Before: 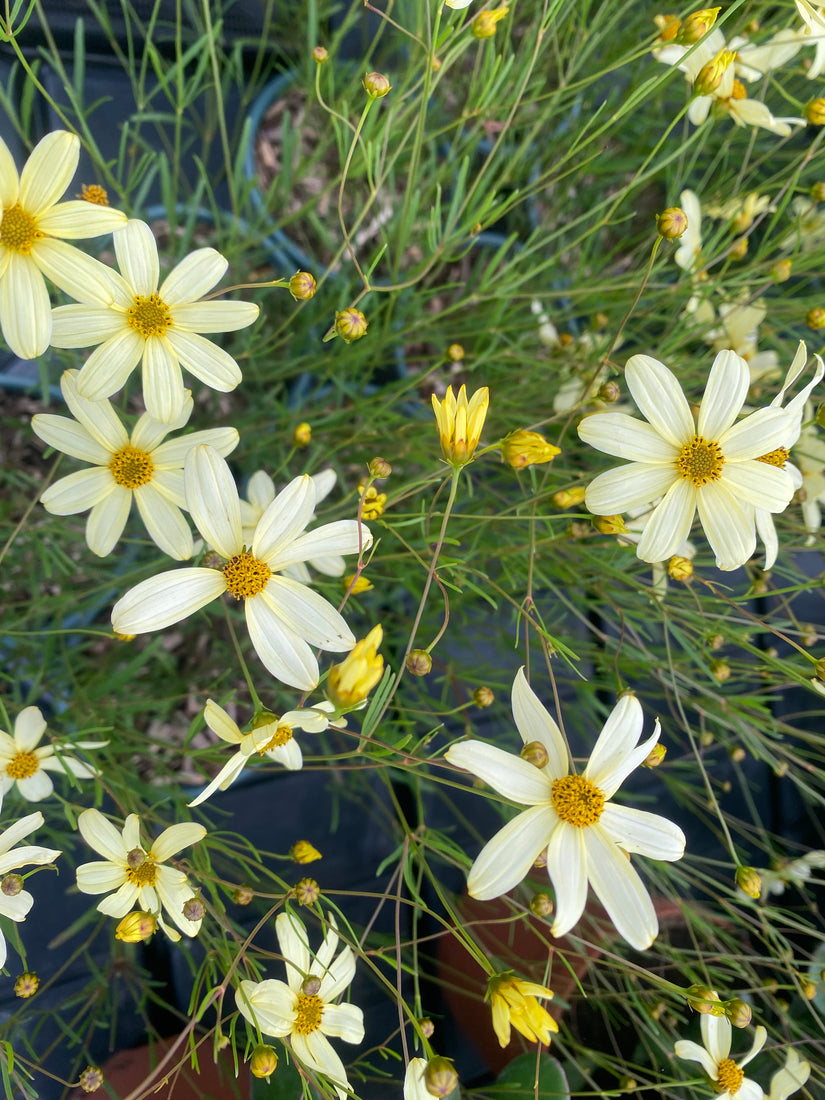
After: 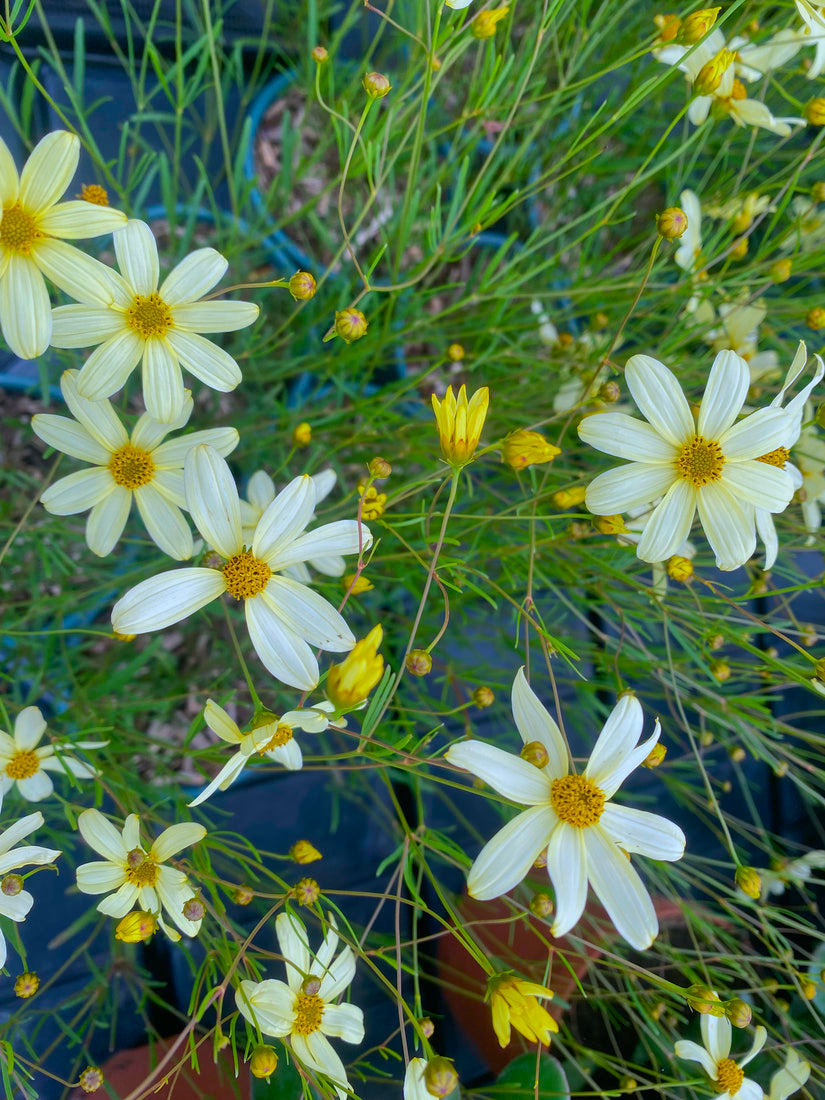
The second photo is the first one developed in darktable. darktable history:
exposure: exposure 0.081 EV, compensate highlight preservation false
tone equalizer: -8 EV 0.25 EV, -7 EV 0.417 EV, -6 EV 0.417 EV, -5 EV 0.25 EV, -3 EV -0.25 EV, -2 EV -0.417 EV, -1 EV -0.417 EV, +0 EV -0.25 EV, edges refinement/feathering 500, mask exposure compensation -1.57 EV, preserve details guided filter
color calibration: x 0.37, y 0.382, temperature 4313.32 K
color balance rgb: perceptual saturation grading › global saturation 30%, global vibrance 20%
